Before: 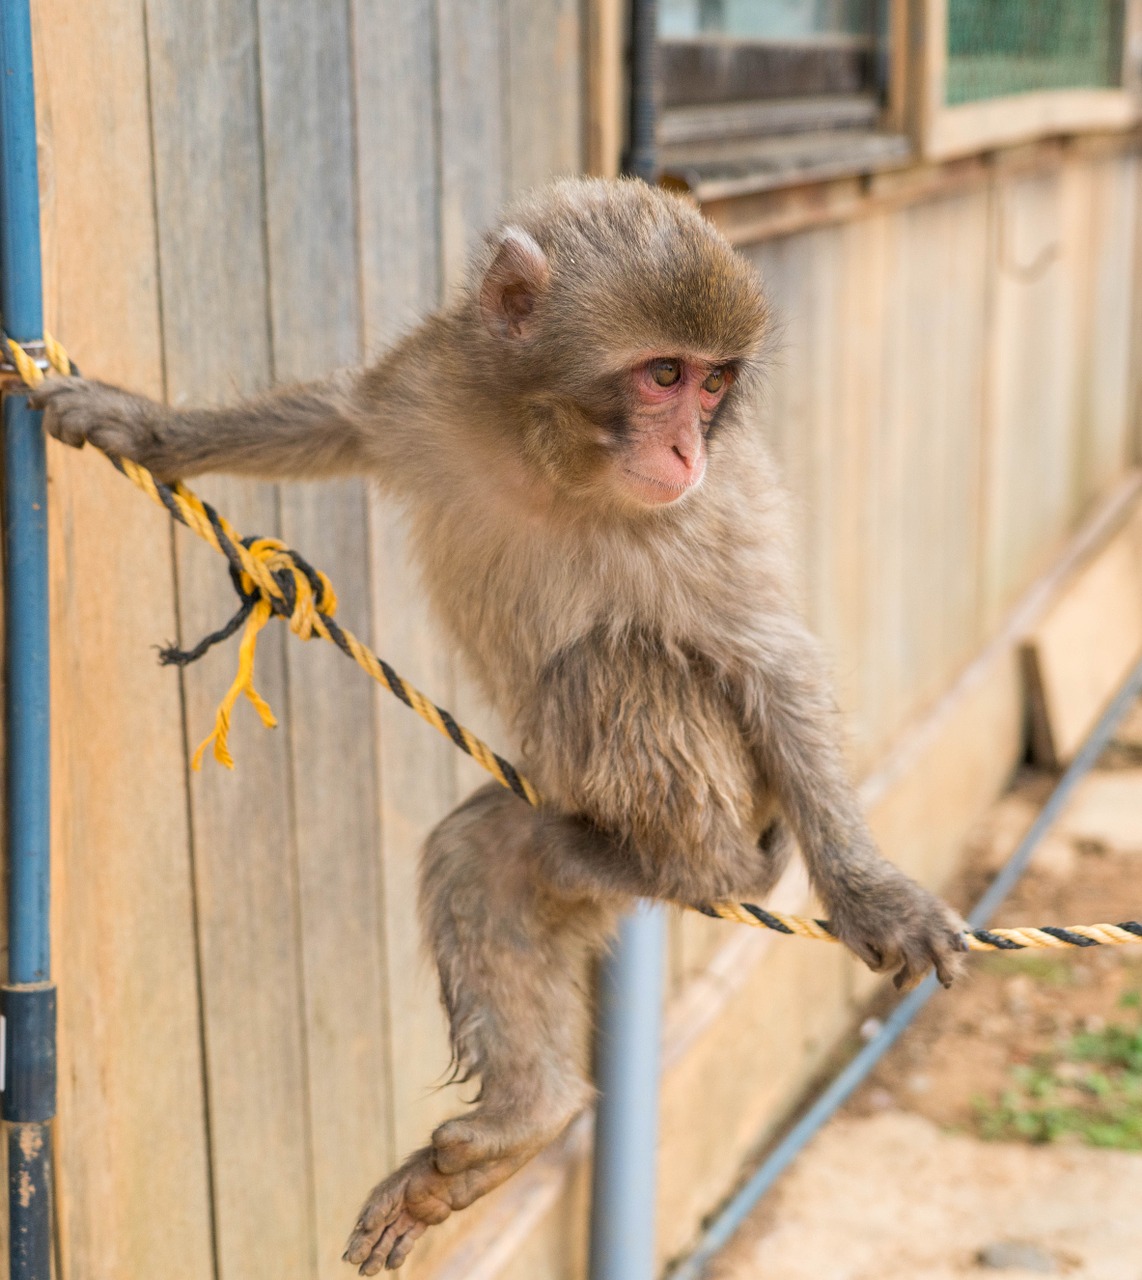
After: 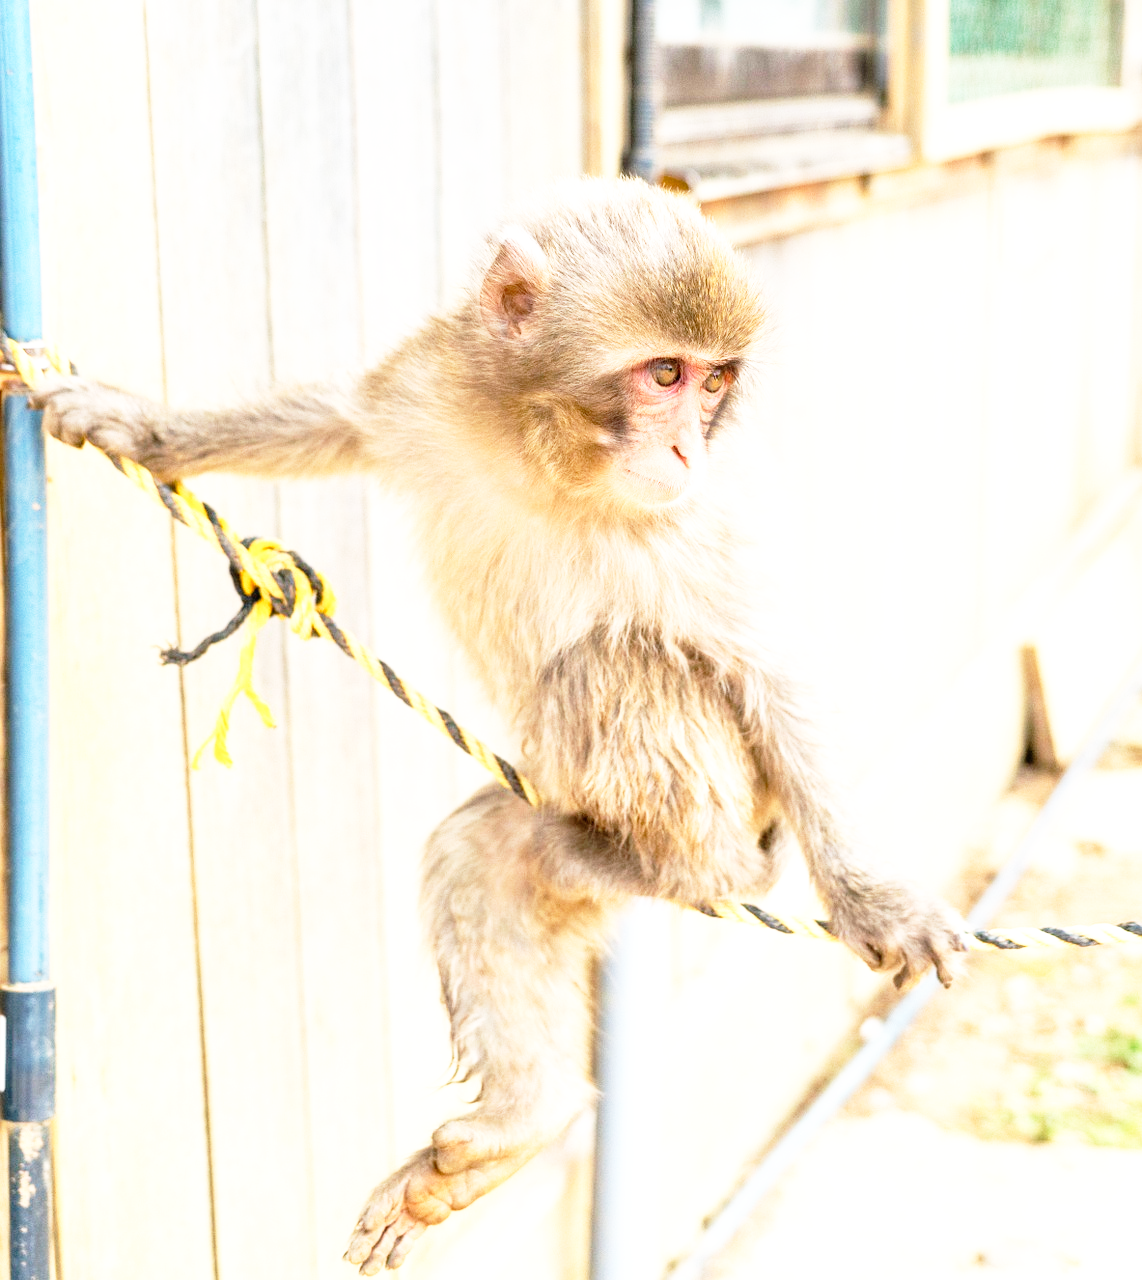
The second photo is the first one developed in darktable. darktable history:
base curve: curves: ch0 [(0, 0) (0.012, 0.01) (0.073, 0.168) (0.31, 0.711) (0.645, 0.957) (1, 1)], preserve colors none
exposure: black level correction 0, exposure 0.895 EV, compensate exposure bias true, compensate highlight preservation false
